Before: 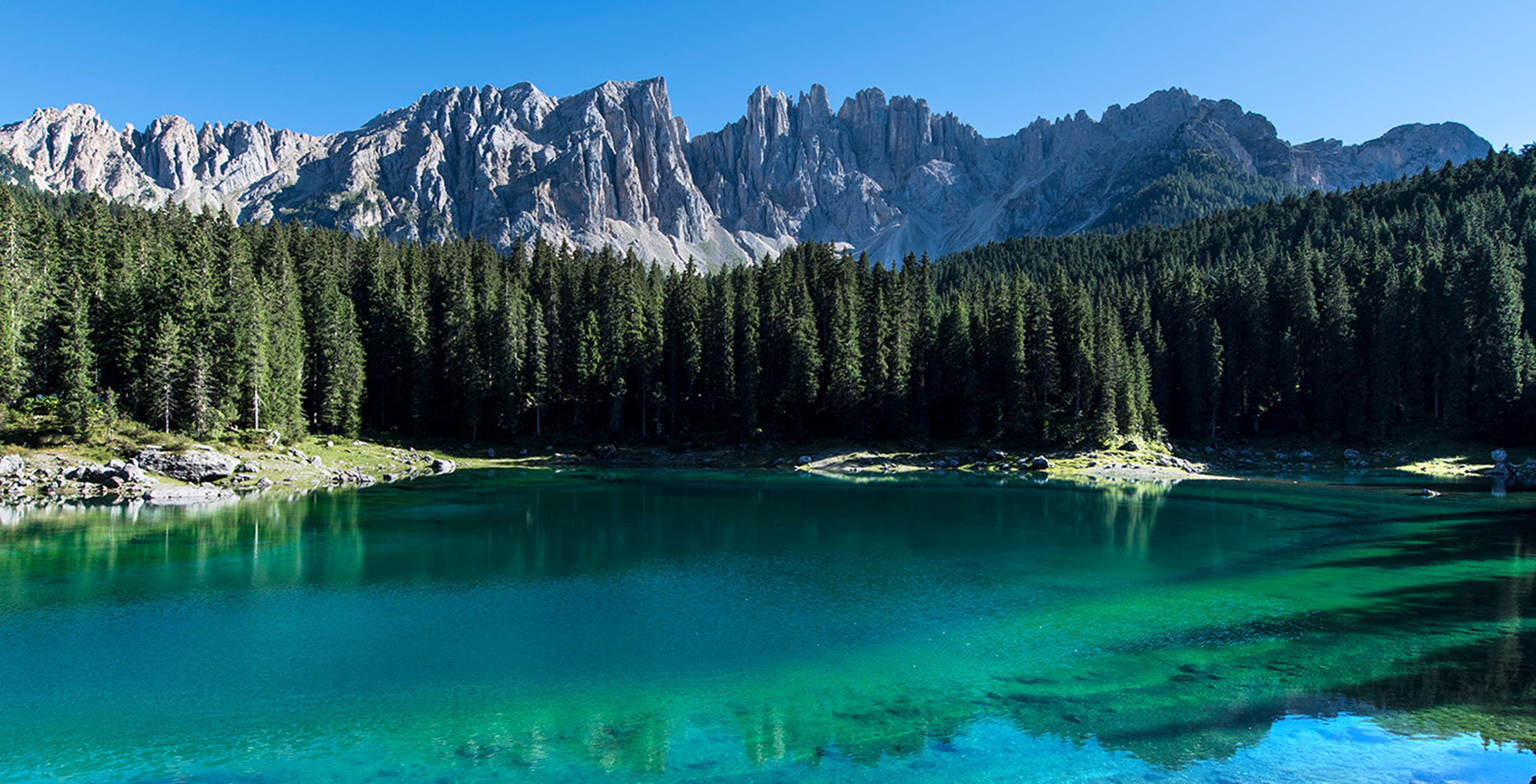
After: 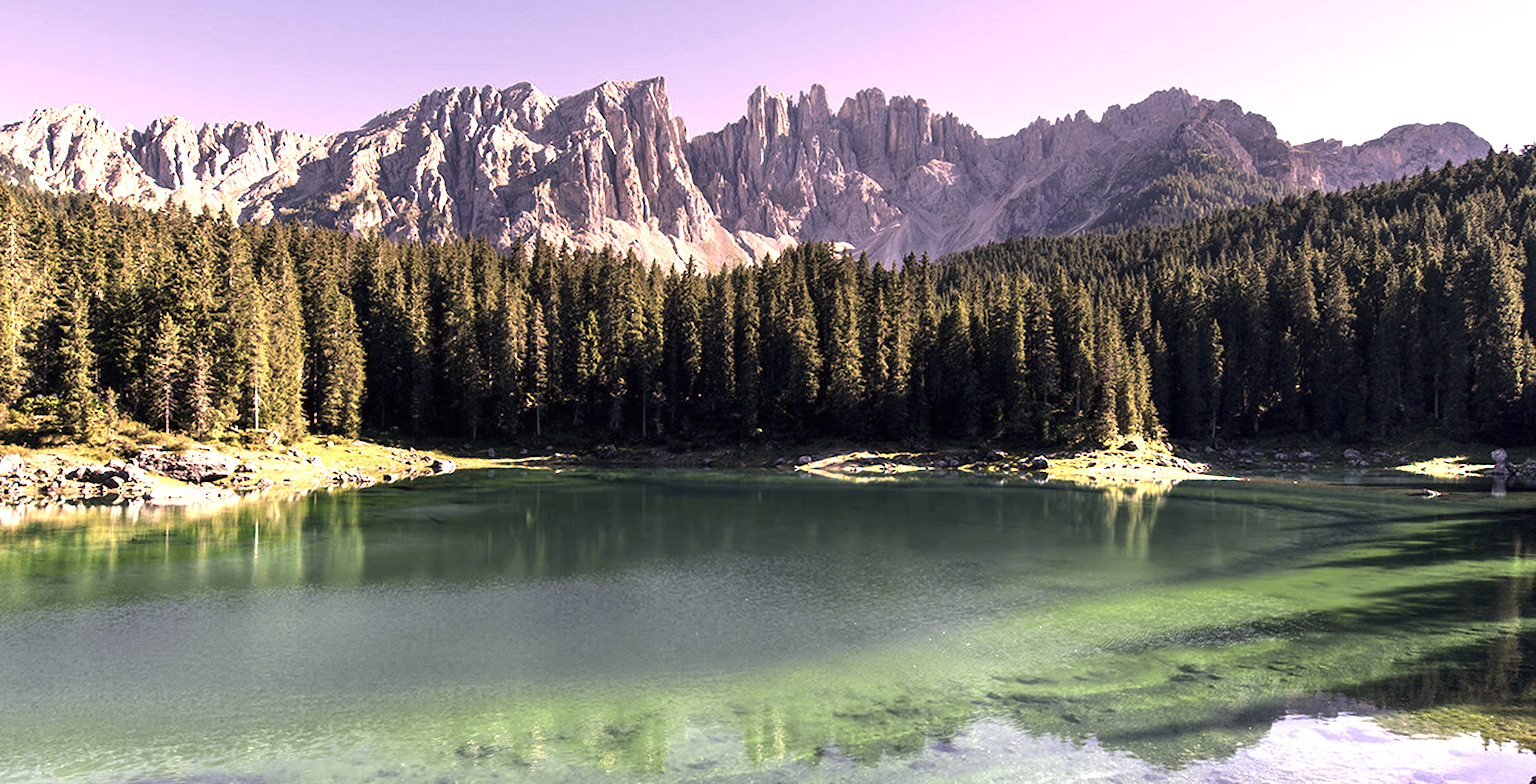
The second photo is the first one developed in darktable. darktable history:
exposure: black level correction 0, exposure 1.1 EV, compensate highlight preservation false
color correction: highlights a* 40, highlights b* 40, saturation 0.69
